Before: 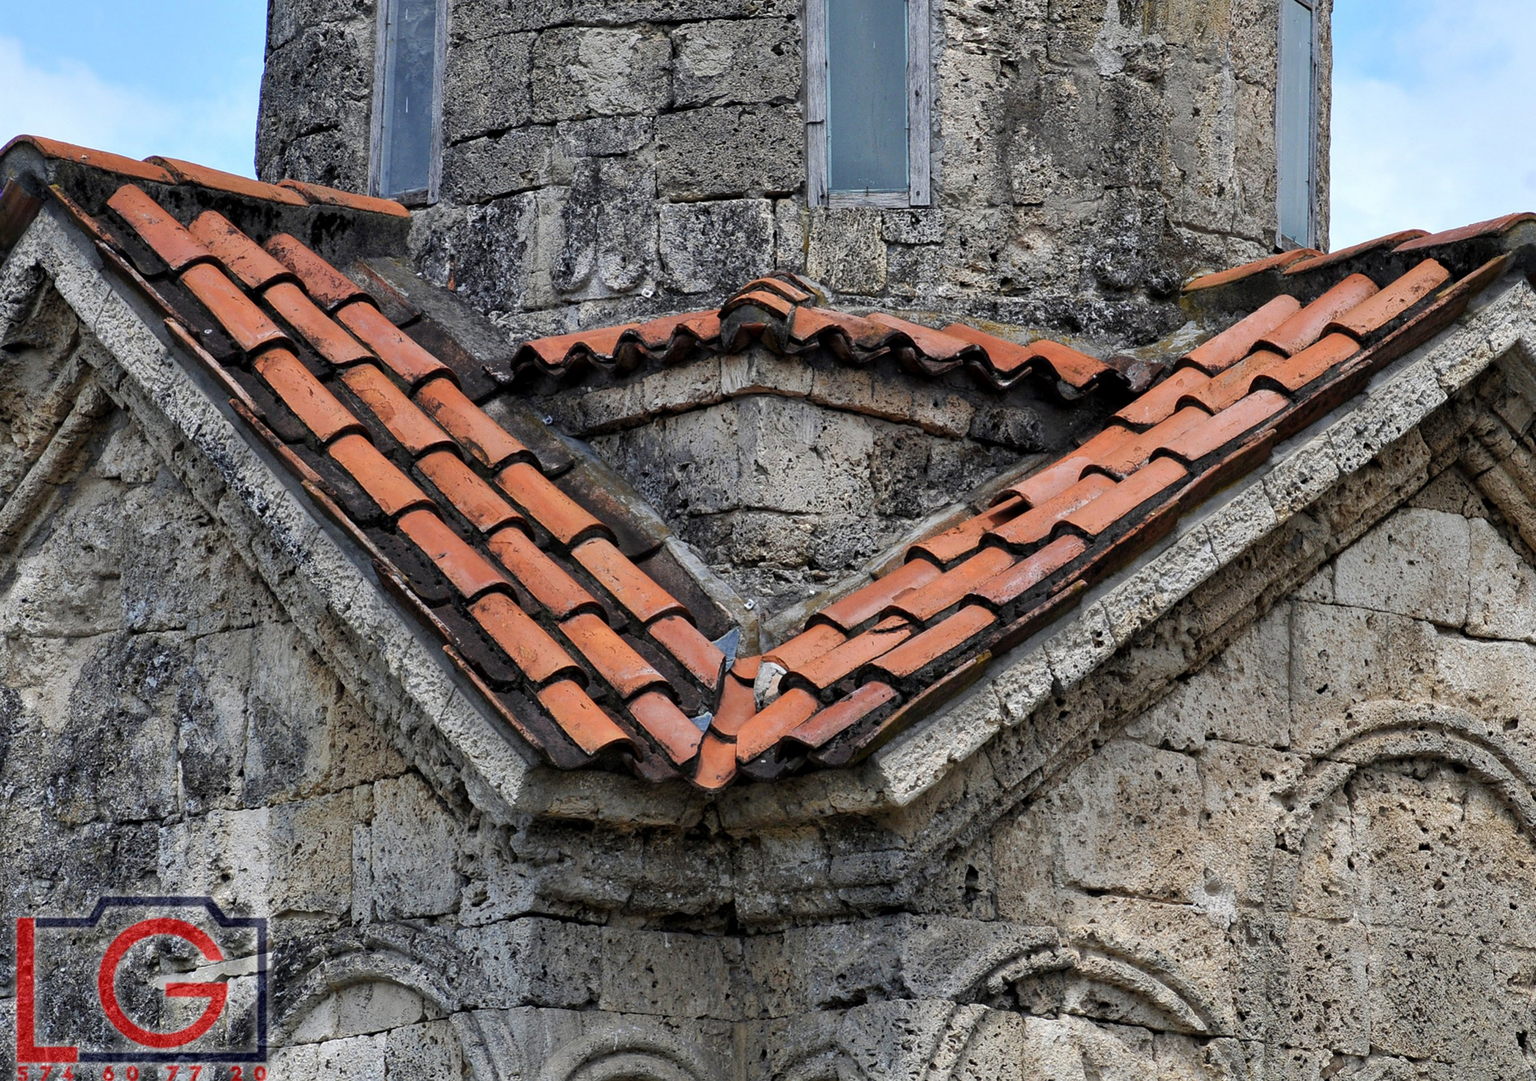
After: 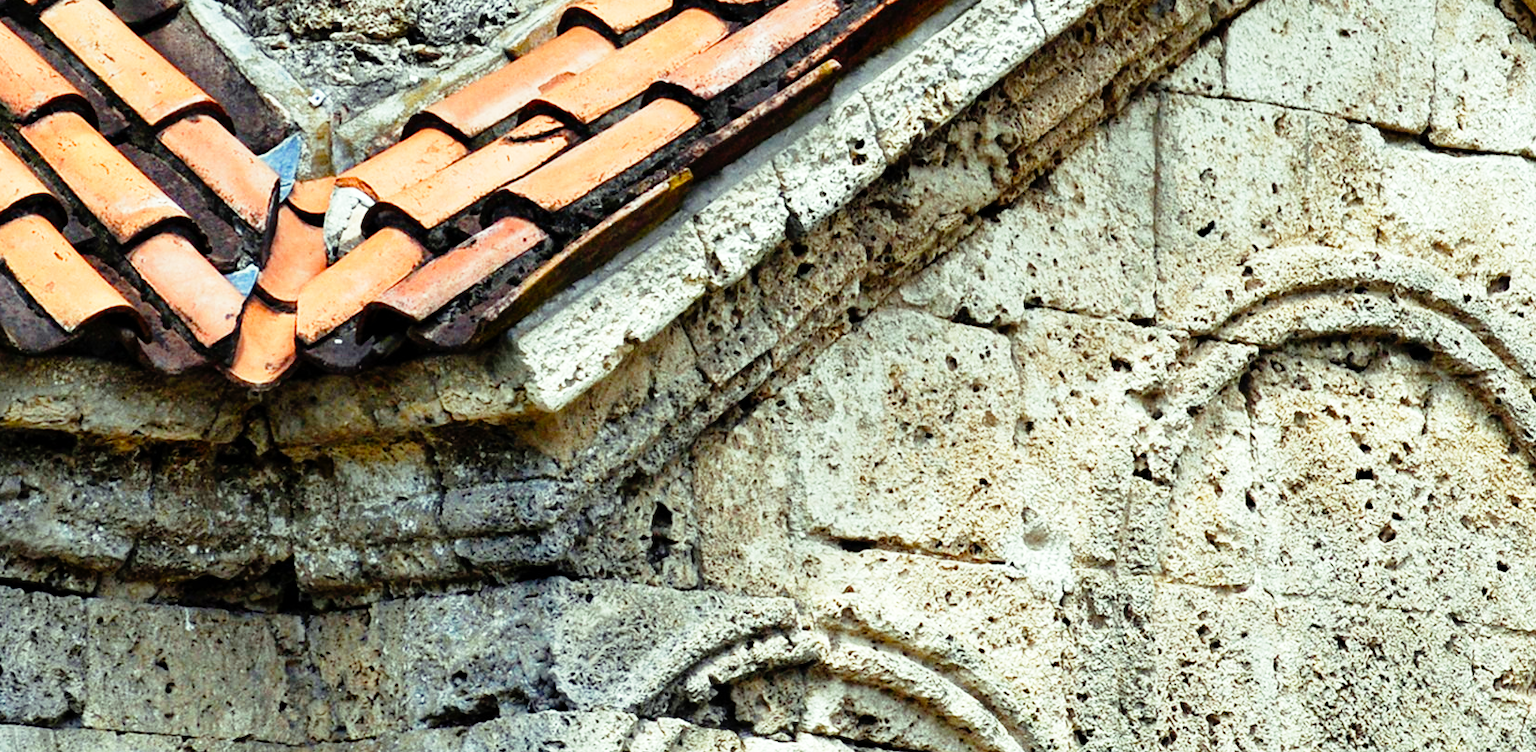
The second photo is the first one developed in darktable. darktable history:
crop and rotate: left 35.574%, top 50.139%, bottom 4.961%
color balance rgb: highlights gain › luminance 15.598%, highlights gain › chroma 6.995%, highlights gain › hue 128.45°, perceptual saturation grading › global saturation 20%, perceptual saturation grading › highlights -50.391%, perceptual saturation grading › shadows 30.981%, global vibrance 20%
base curve: curves: ch0 [(0, 0) (0.012, 0.01) (0.073, 0.168) (0.31, 0.711) (0.645, 0.957) (1, 1)], preserve colors none
